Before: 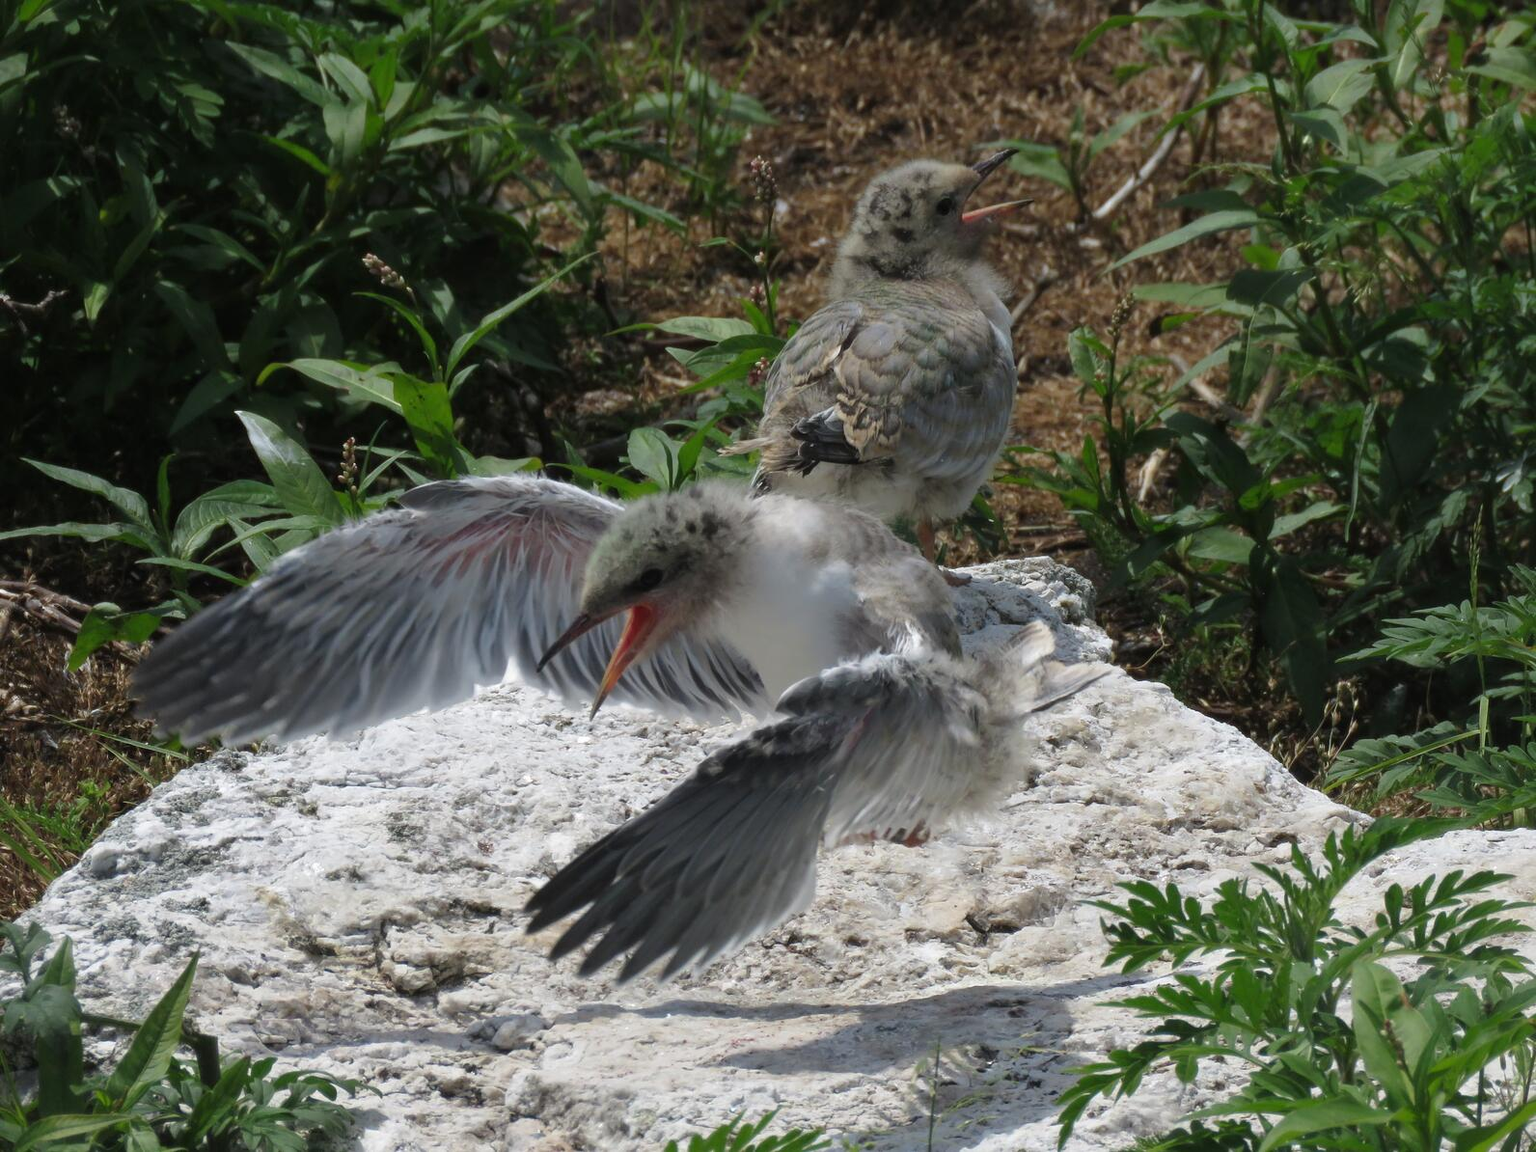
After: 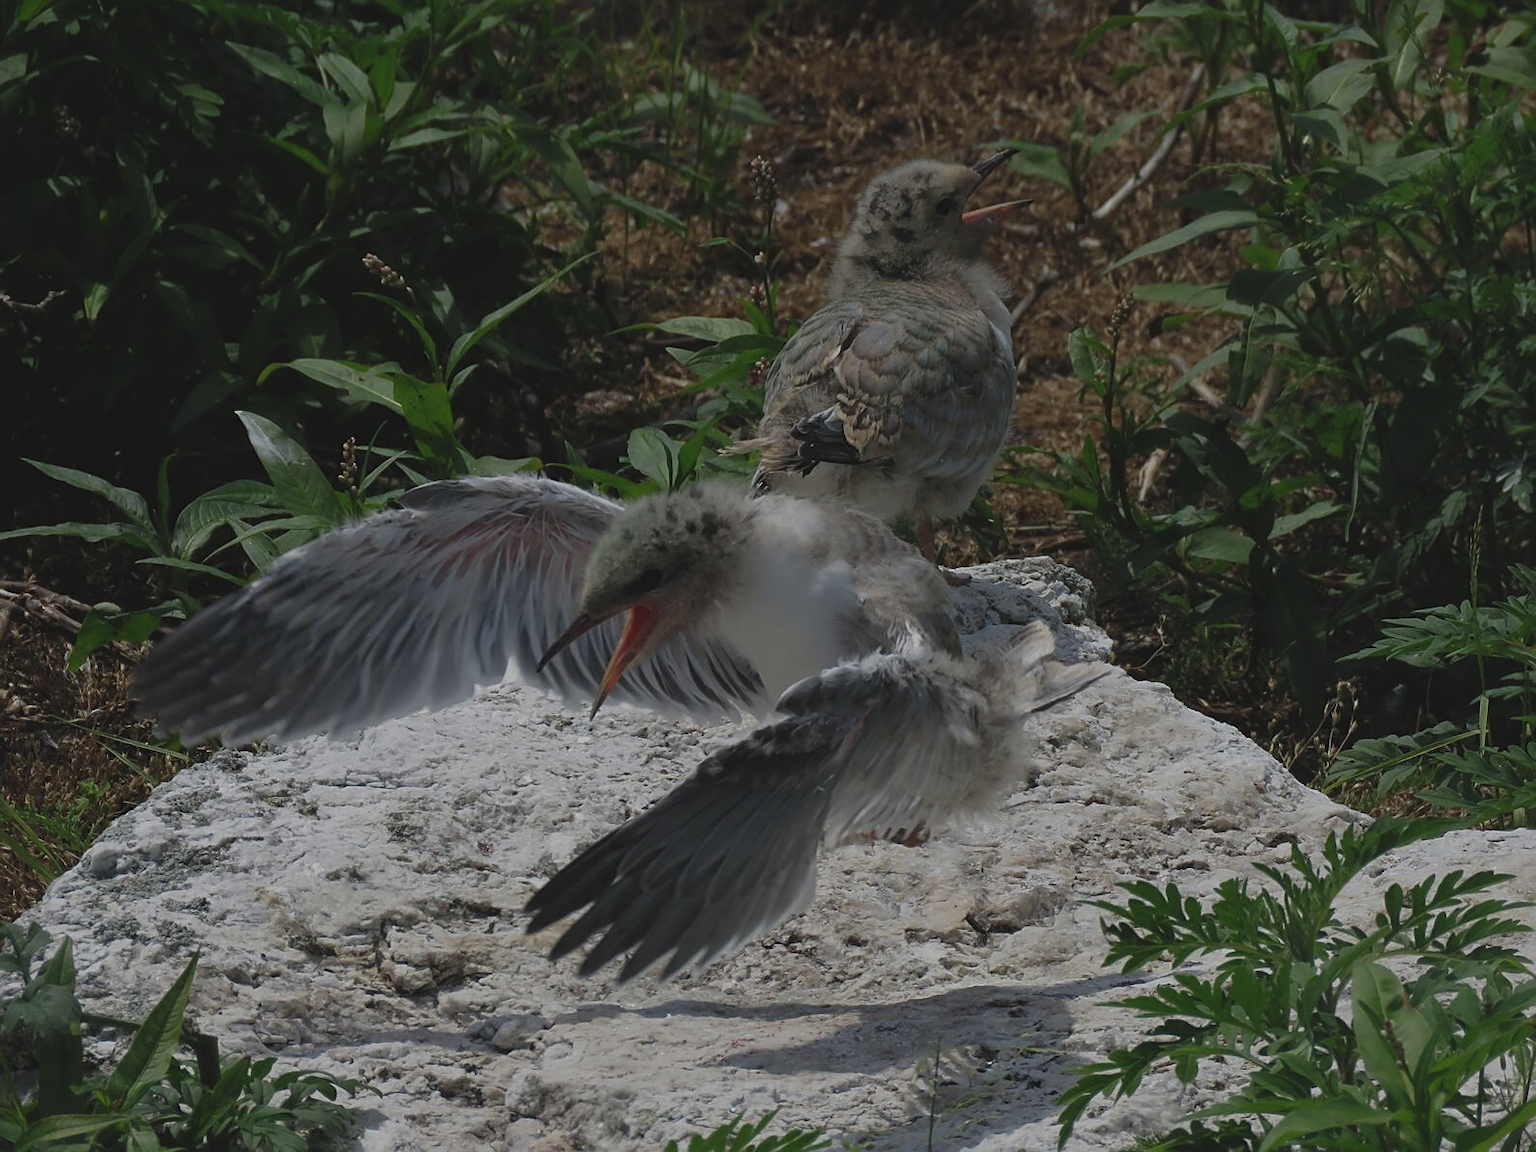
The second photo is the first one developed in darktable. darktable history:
sharpen: on, module defaults
exposure: black level correction -0.016, exposure -1.109 EV, compensate highlight preservation false
